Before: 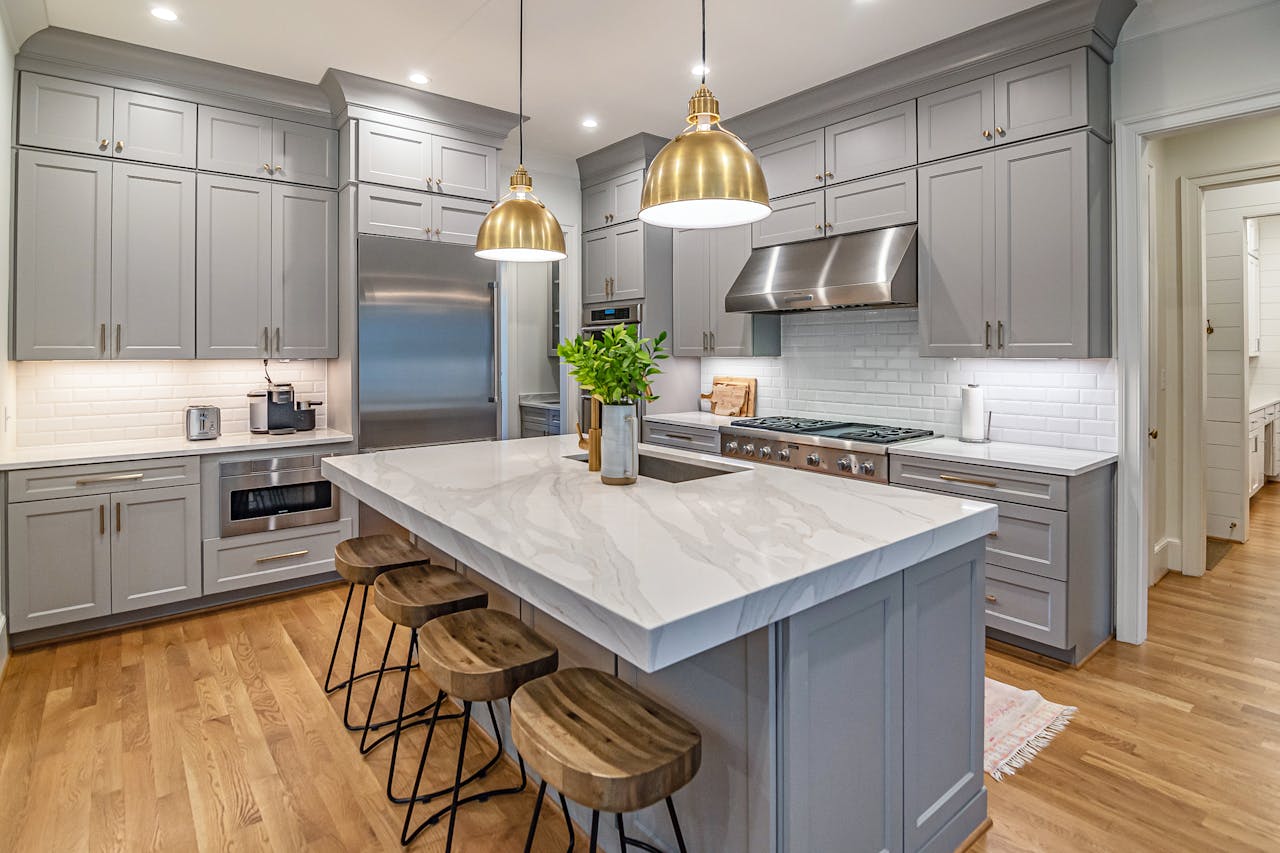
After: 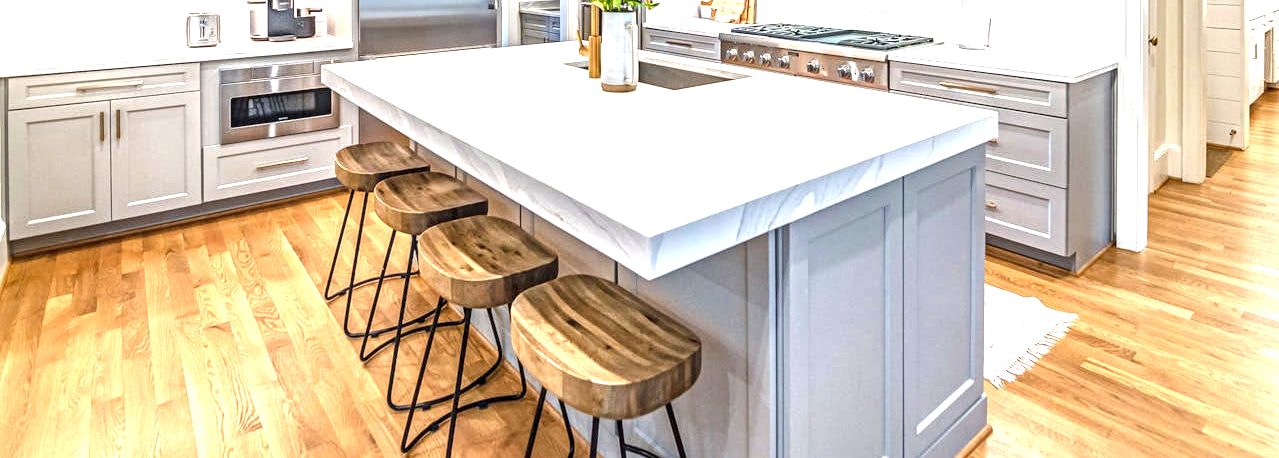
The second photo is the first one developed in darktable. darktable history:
exposure: black level correction 0, exposure 1.45 EV, compensate exposure bias true, compensate highlight preservation false
crop and rotate: top 46.237%
local contrast: detail 130%
